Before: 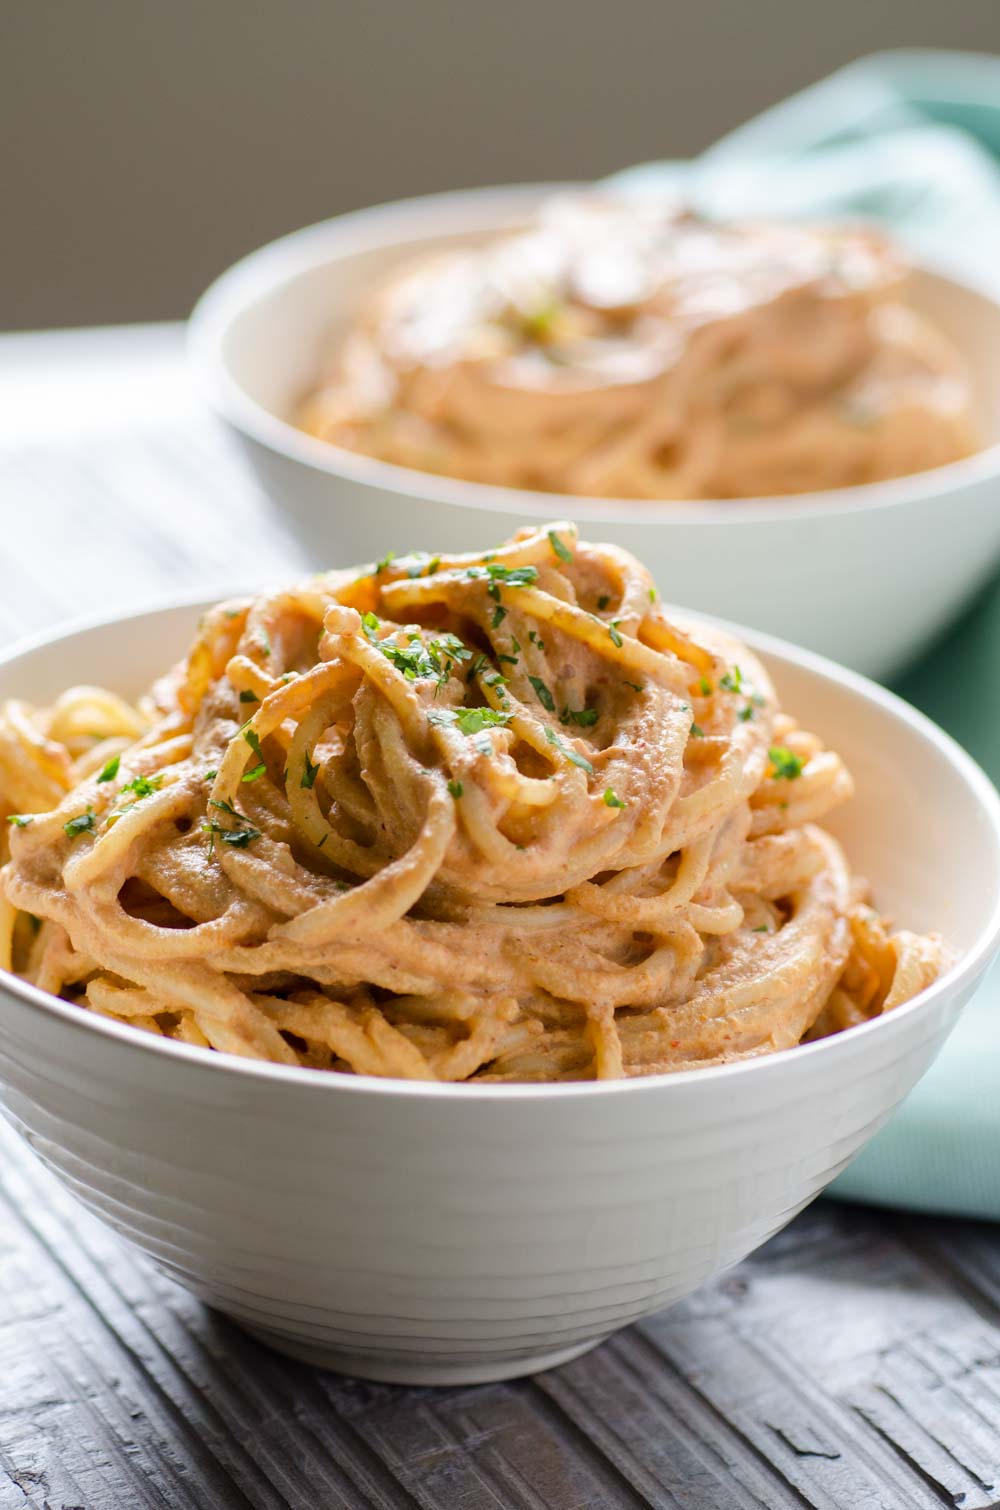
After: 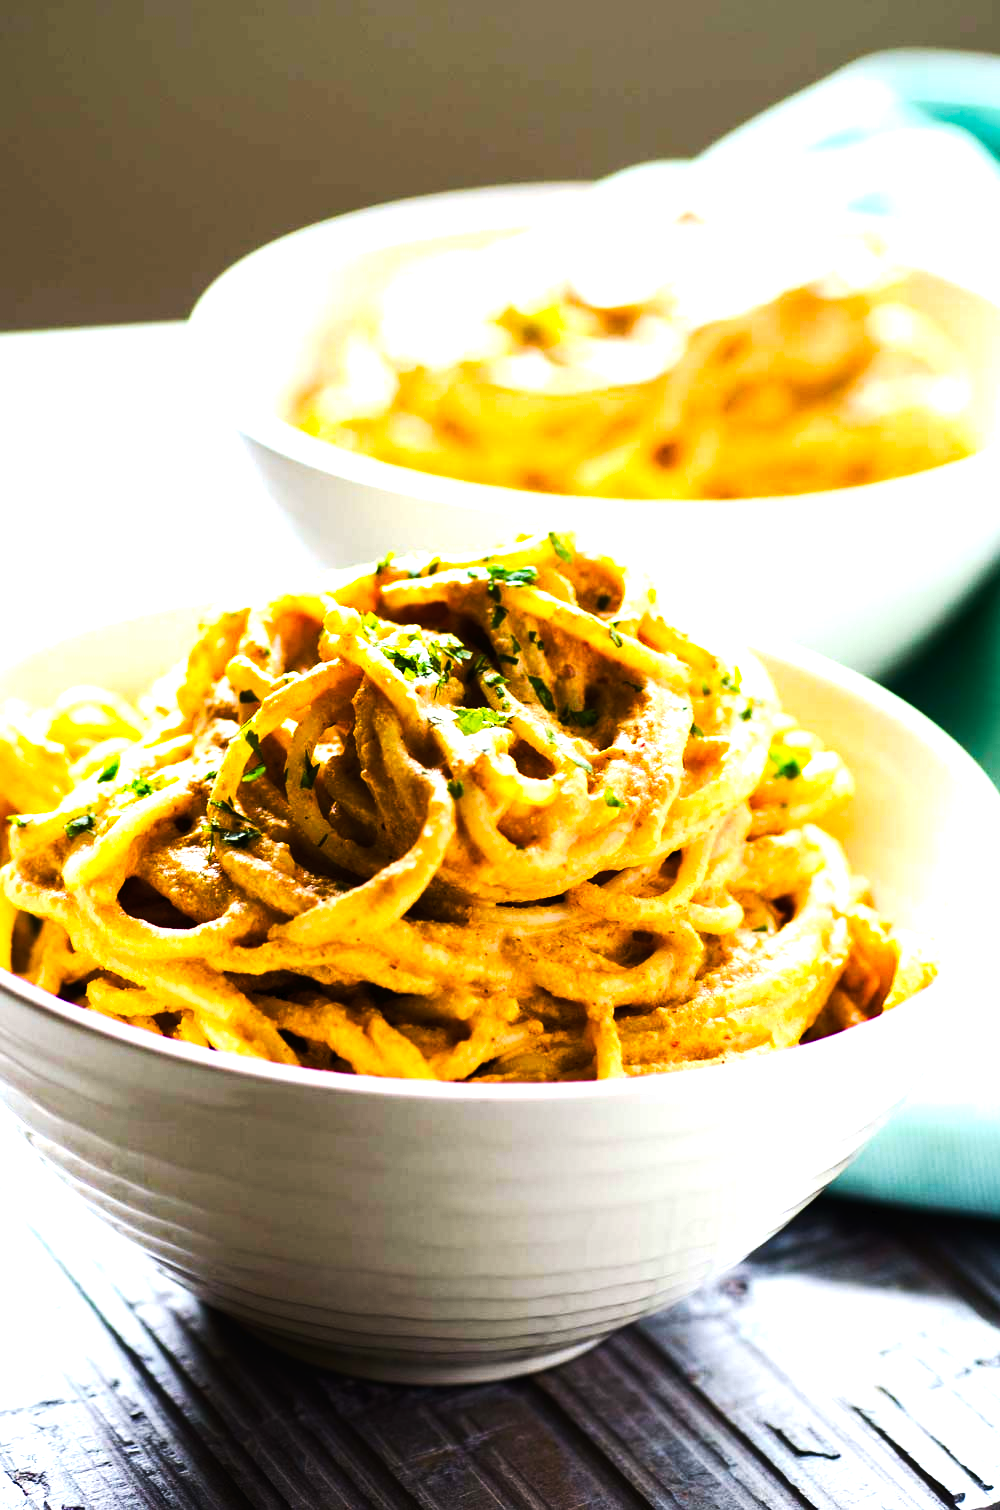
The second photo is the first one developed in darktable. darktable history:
color balance rgb: linear chroma grading › global chroma 9%, perceptual saturation grading › global saturation 36%, perceptual saturation grading › shadows 35%, perceptual brilliance grading › global brilliance 15%, perceptual brilliance grading › shadows -35%, global vibrance 15%
tone curve: curves: ch0 [(0, 0) (0.003, 0.012) (0.011, 0.015) (0.025, 0.02) (0.044, 0.032) (0.069, 0.044) (0.1, 0.063) (0.136, 0.085) (0.177, 0.121) (0.224, 0.159) (0.277, 0.207) (0.335, 0.261) (0.399, 0.328) (0.468, 0.41) (0.543, 0.506) (0.623, 0.609) (0.709, 0.719) (0.801, 0.82) (0.898, 0.907) (1, 1)], preserve colors none
tone equalizer: -8 EV -0.75 EV, -7 EV -0.7 EV, -6 EV -0.6 EV, -5 EV -0.4 EV, -3 EV 0.4 EV, -2 EV 0.6 EV, -1 EV 0.7 EV, +0 EV 0.75 EV, edges refinement/feathering 500, mask exposure compensation -1.57 EV, preserve details no
